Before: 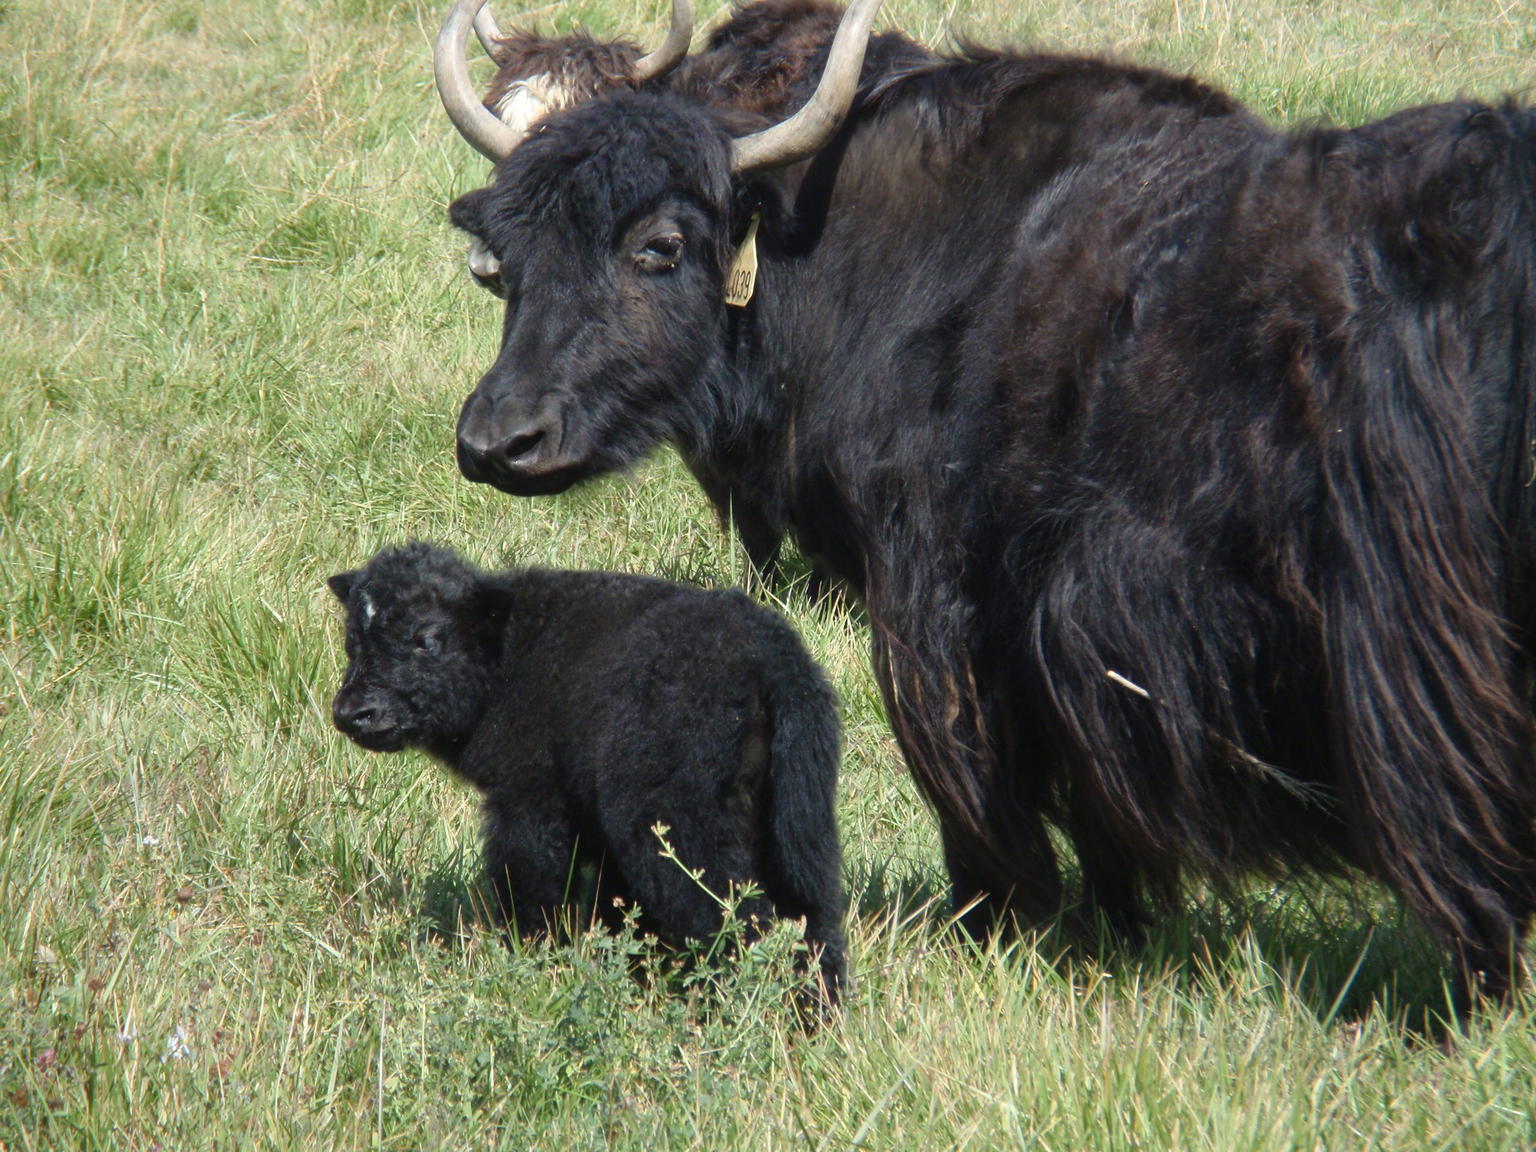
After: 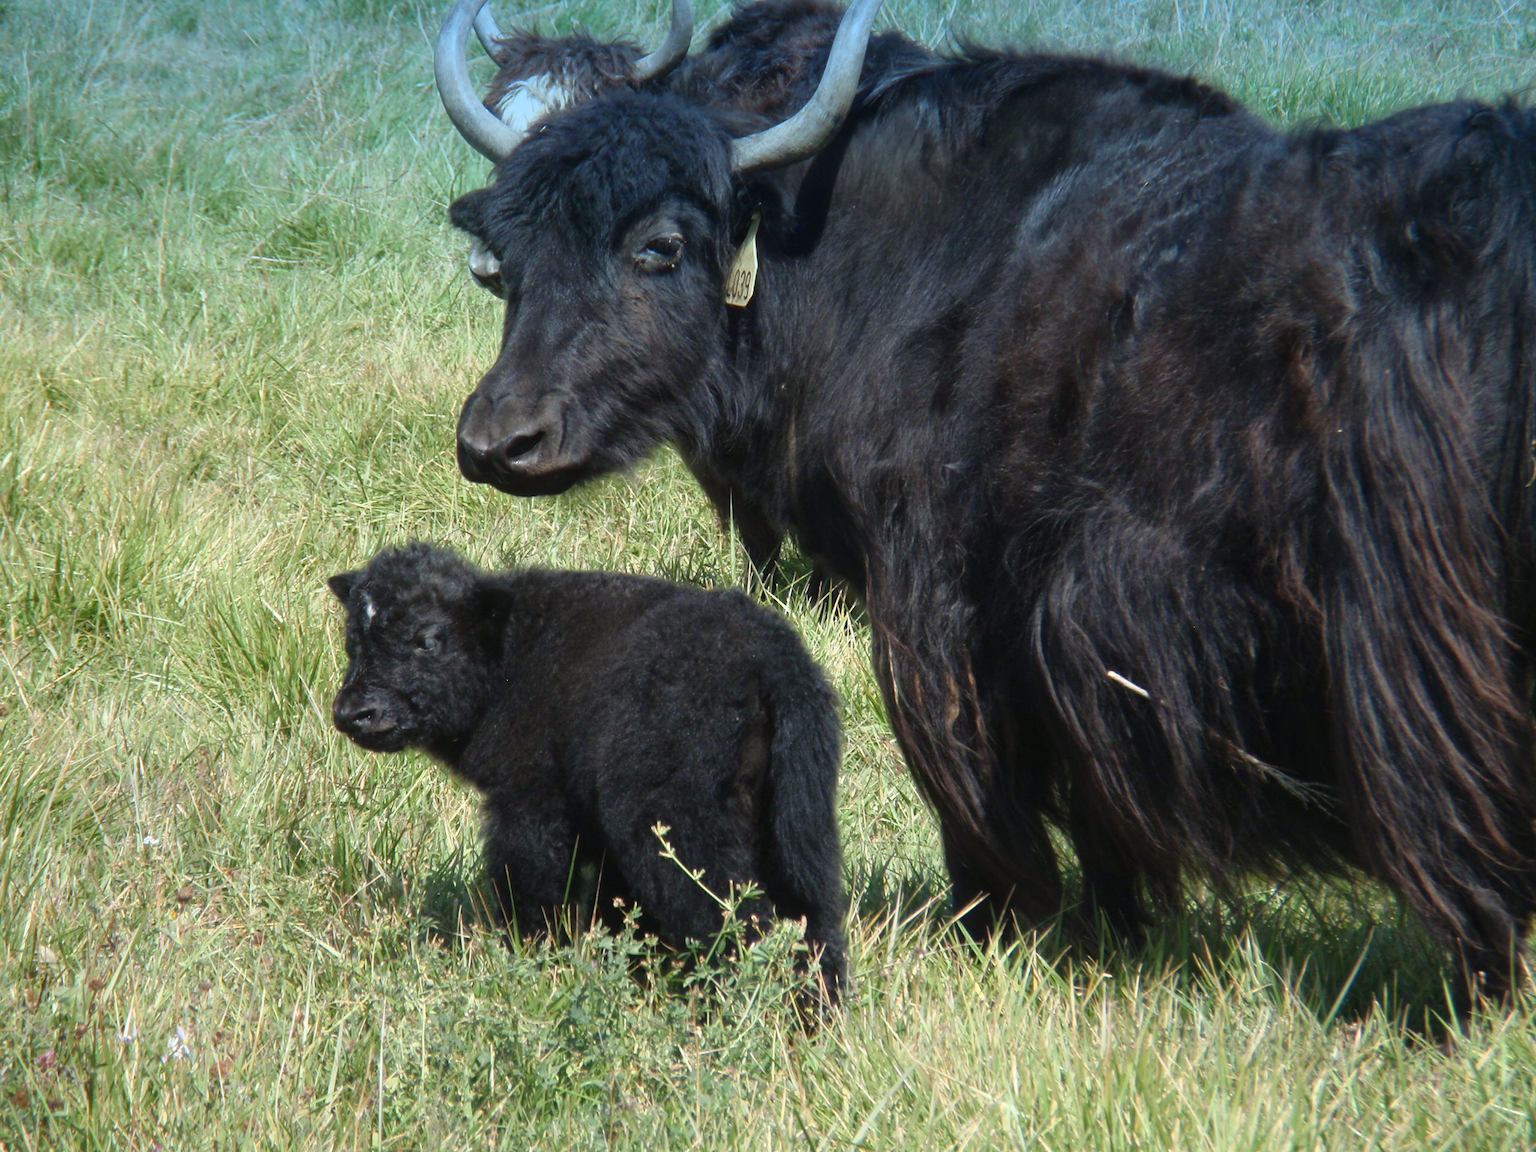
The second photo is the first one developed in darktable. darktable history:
graduated density: density 2.02 EV, hardness 44%, rotation 0.374°, offset 8.21, hue 208.8°, saturation 97%
shadows and highlights: shadows 0, highlights 40
